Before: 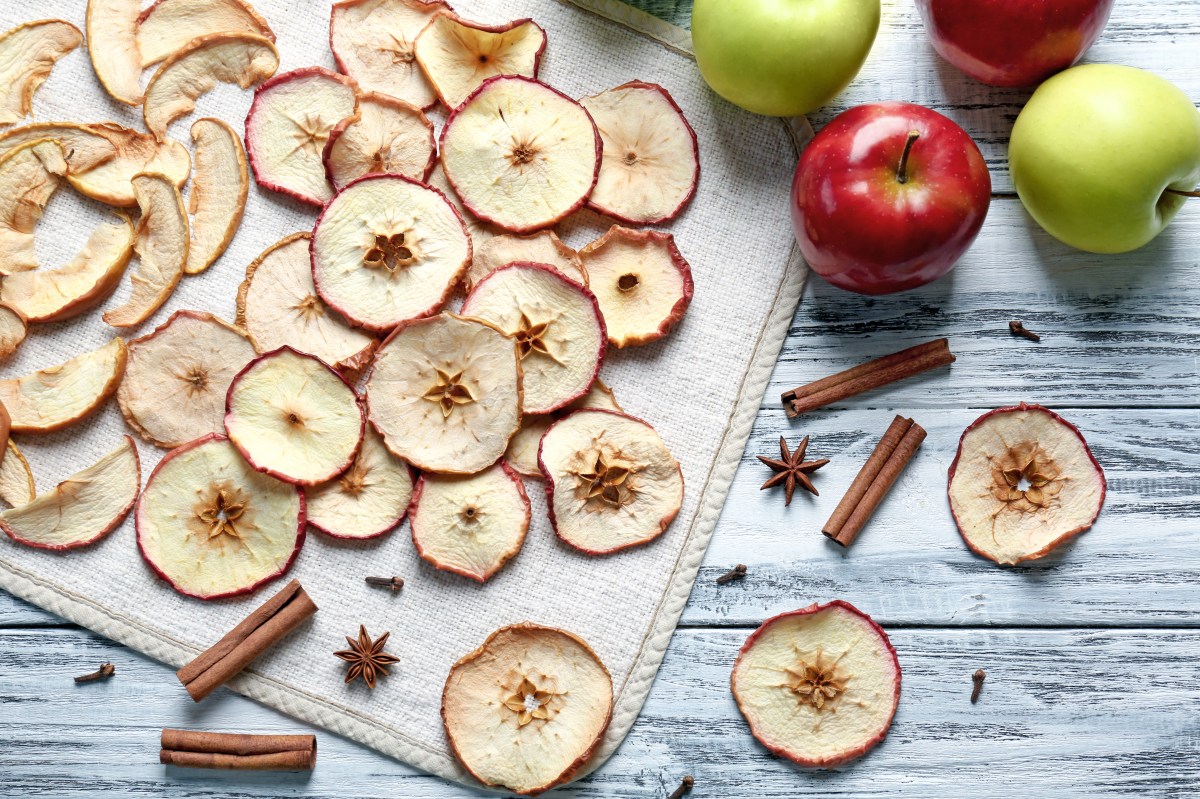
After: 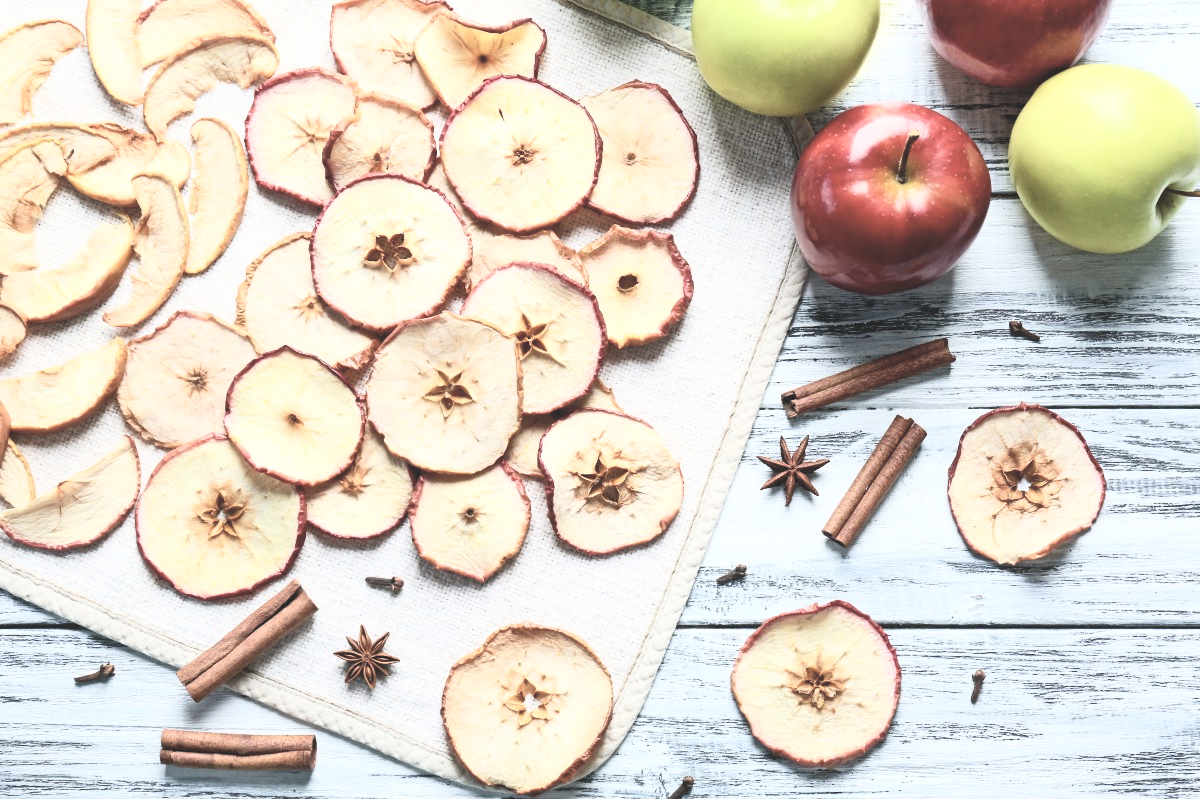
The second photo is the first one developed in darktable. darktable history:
tone equalizer: -8 EV -0.416 EV, -7 EV -0.371 EV, -6 EV -0.353 EV, -5 EV -0.248 EV, -3 EV 0.222 EV, -2 EV 0.312 EV, -1 EV 0.412 EV, +0 EV 0.406 EV, luminance estimator HSV value / RGB max
contrast brightness saturation: contrast 0.436, brightness 0.557, saturation -0.189
exposure: black level correction -0.015, exposure -0.504 EV, compensate highlight preservation false
